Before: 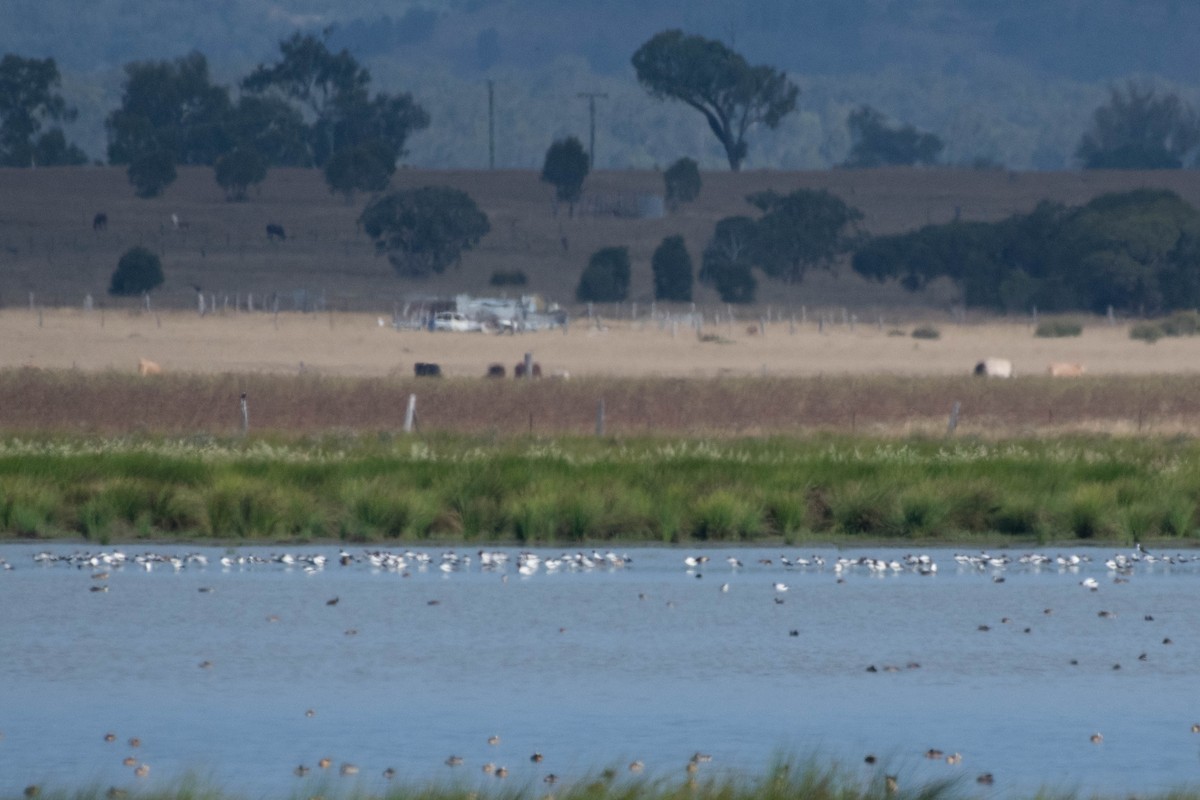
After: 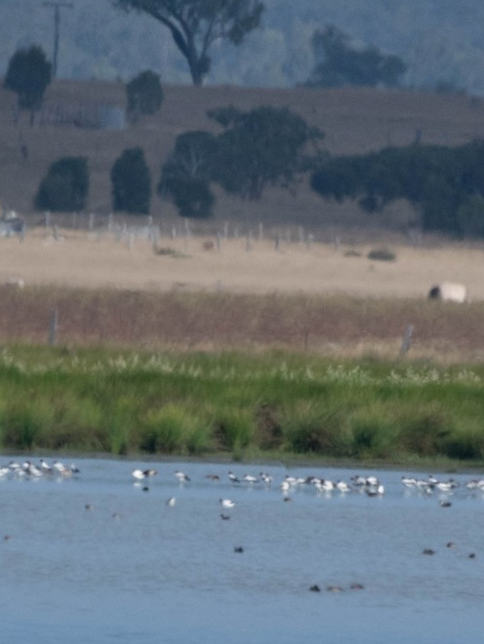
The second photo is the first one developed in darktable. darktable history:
rotate and perspective: rotation 2.17°, automatic cropping off
shadows and highlights: soften with gaussian
crop: left 45.721%, top 13.393%, right 14.118%, bottom 10.01%
